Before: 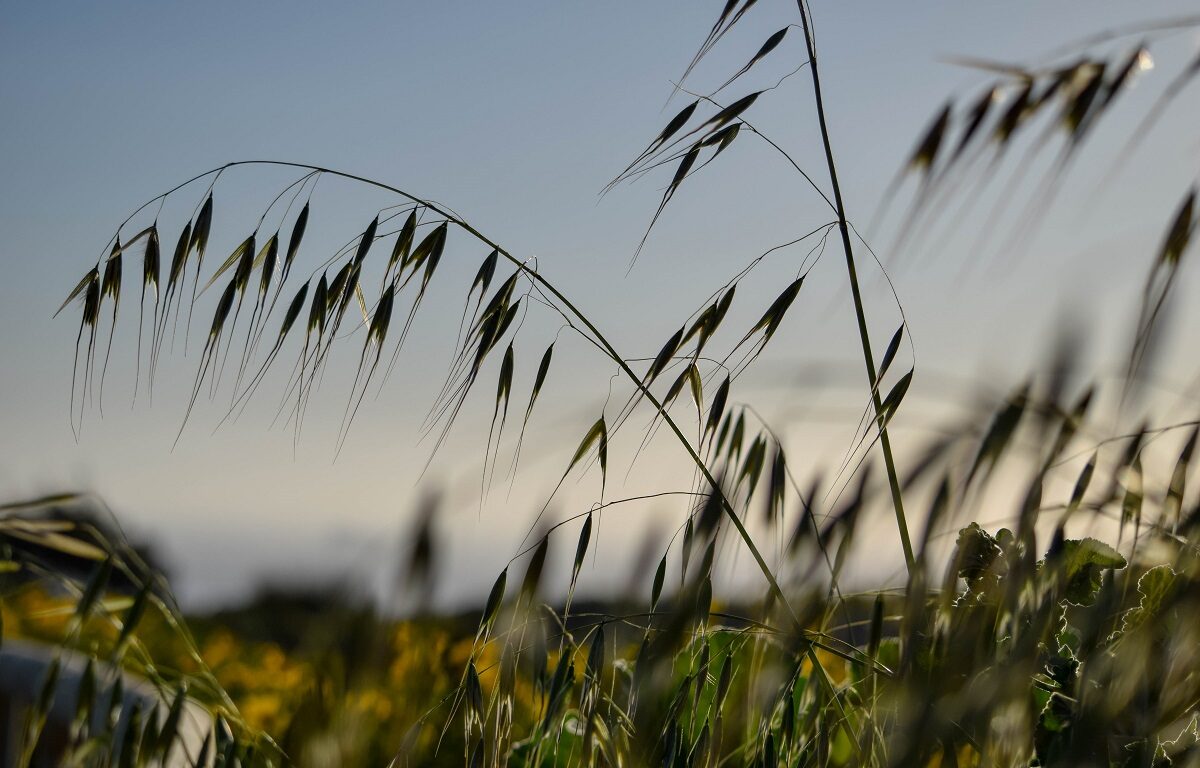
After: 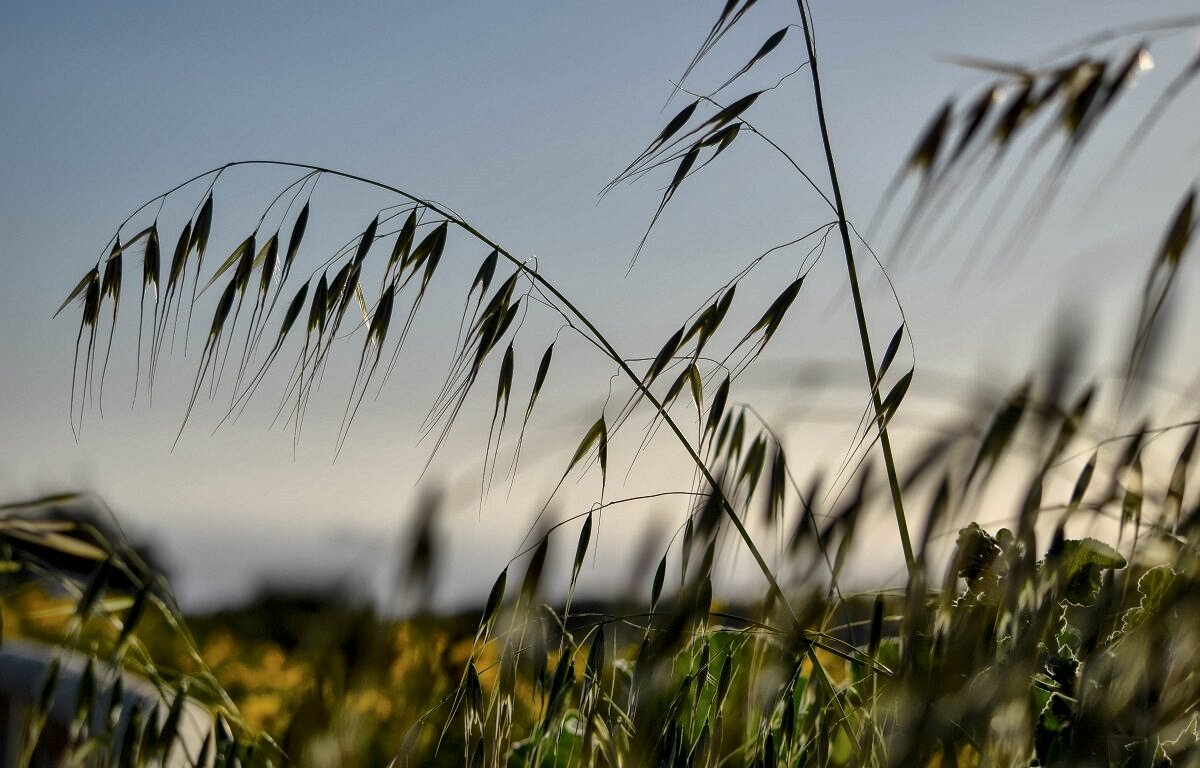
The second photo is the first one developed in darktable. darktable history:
local contrast: mode bilateral grid, contrast 20, coarseness 50, detail 159%, midtone range 0.2
fill light: on, module defaults
